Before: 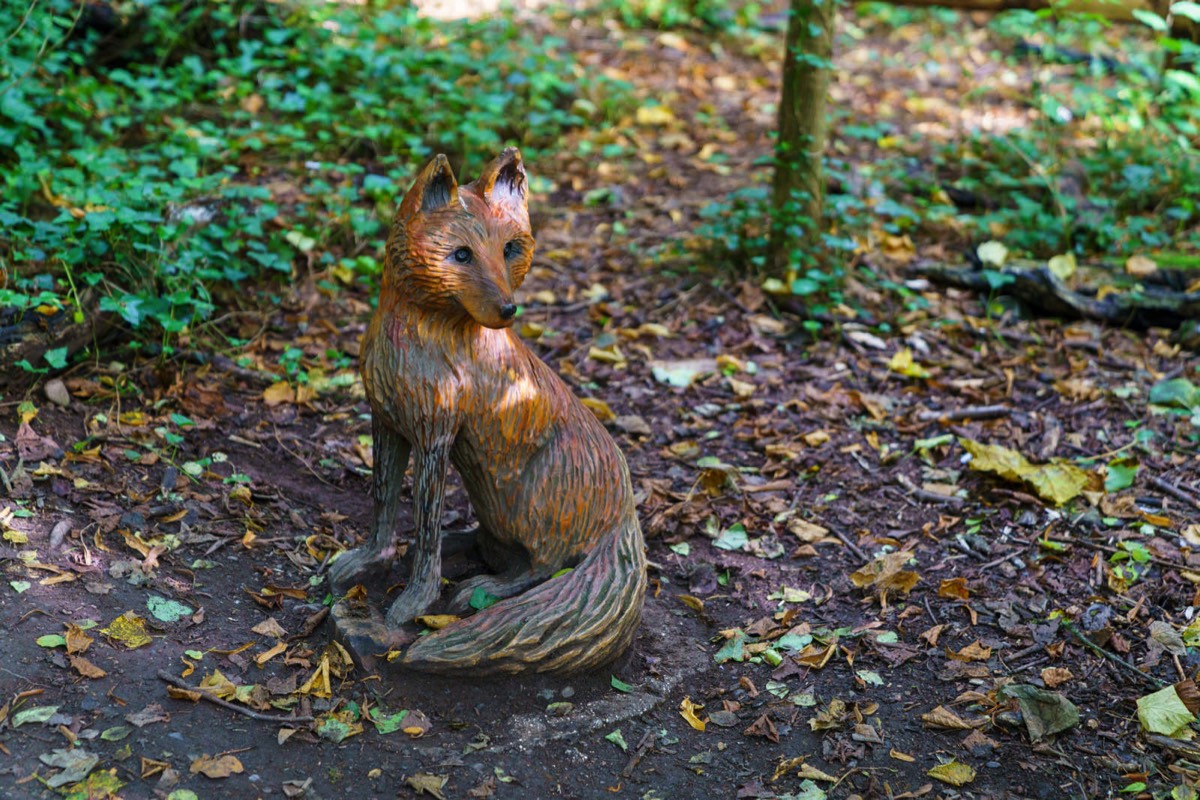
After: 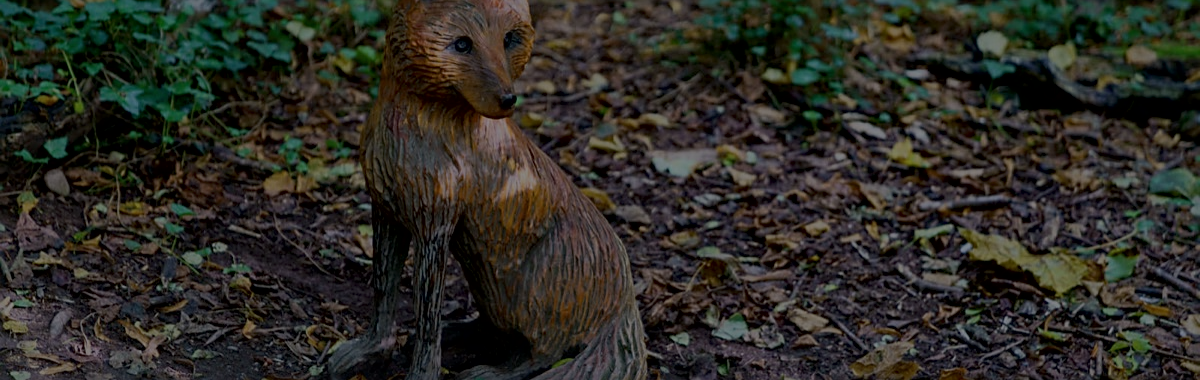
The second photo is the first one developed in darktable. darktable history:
exposure: exposure -2.386 EV, compensate highlight preservation false
local contrast: mode bilateral grid, contrast 20, coarseness 100, detail 150%, midtone range 0.2
sharpen: on, module defaults
crop and rotate: top 26.48%, bottom 25.926%
